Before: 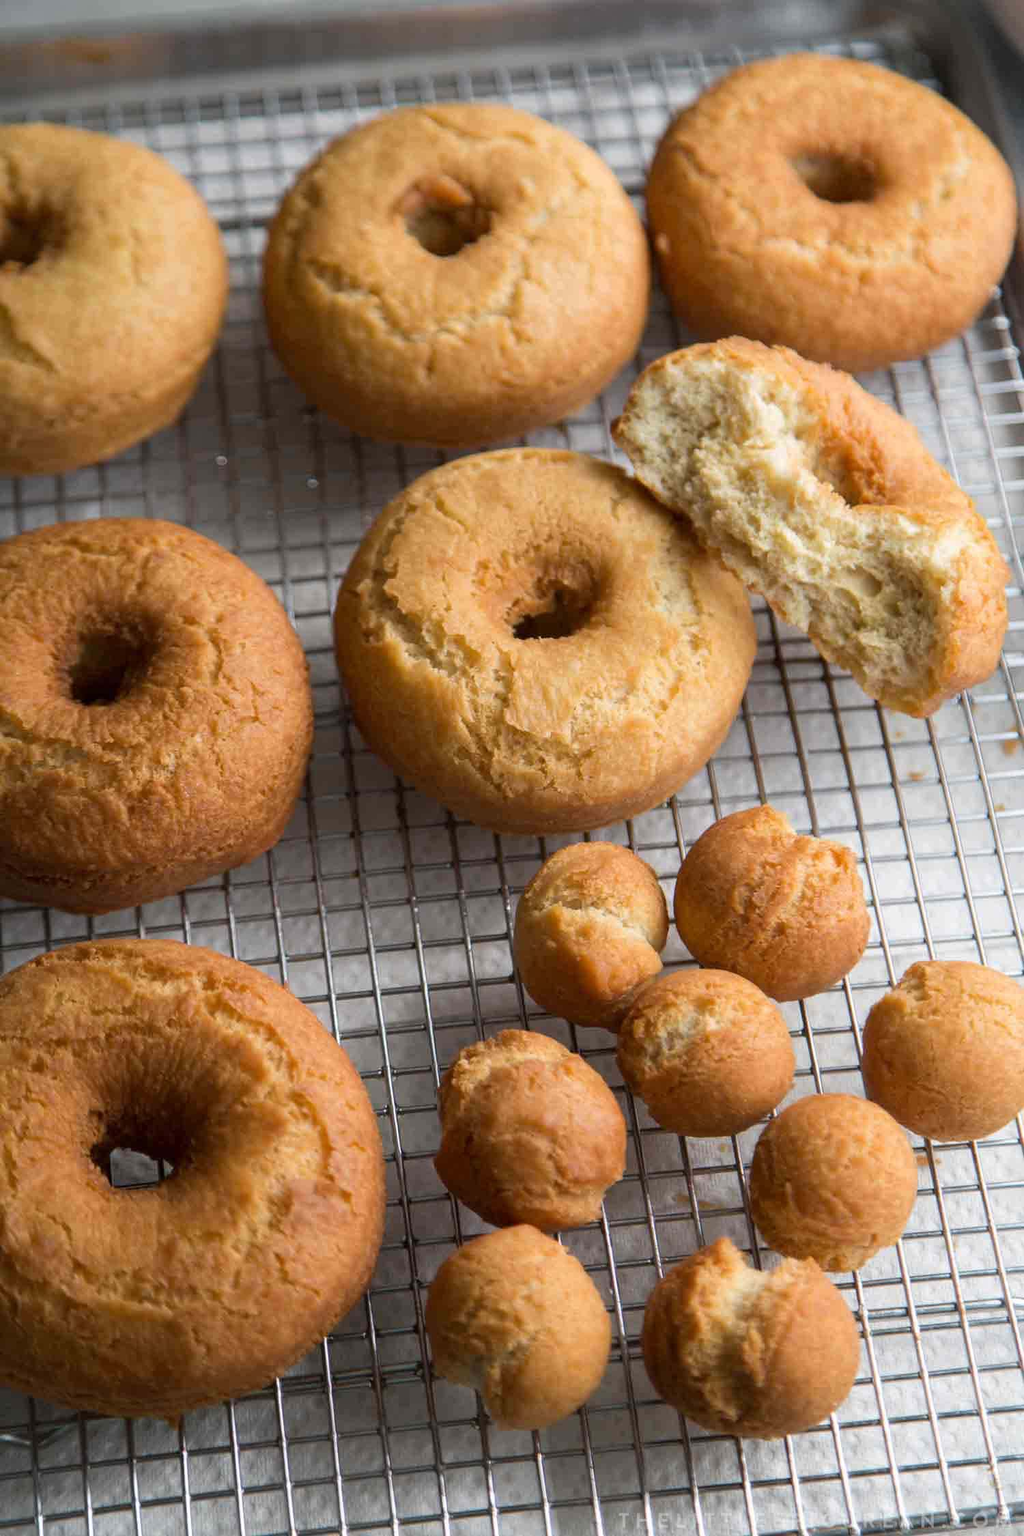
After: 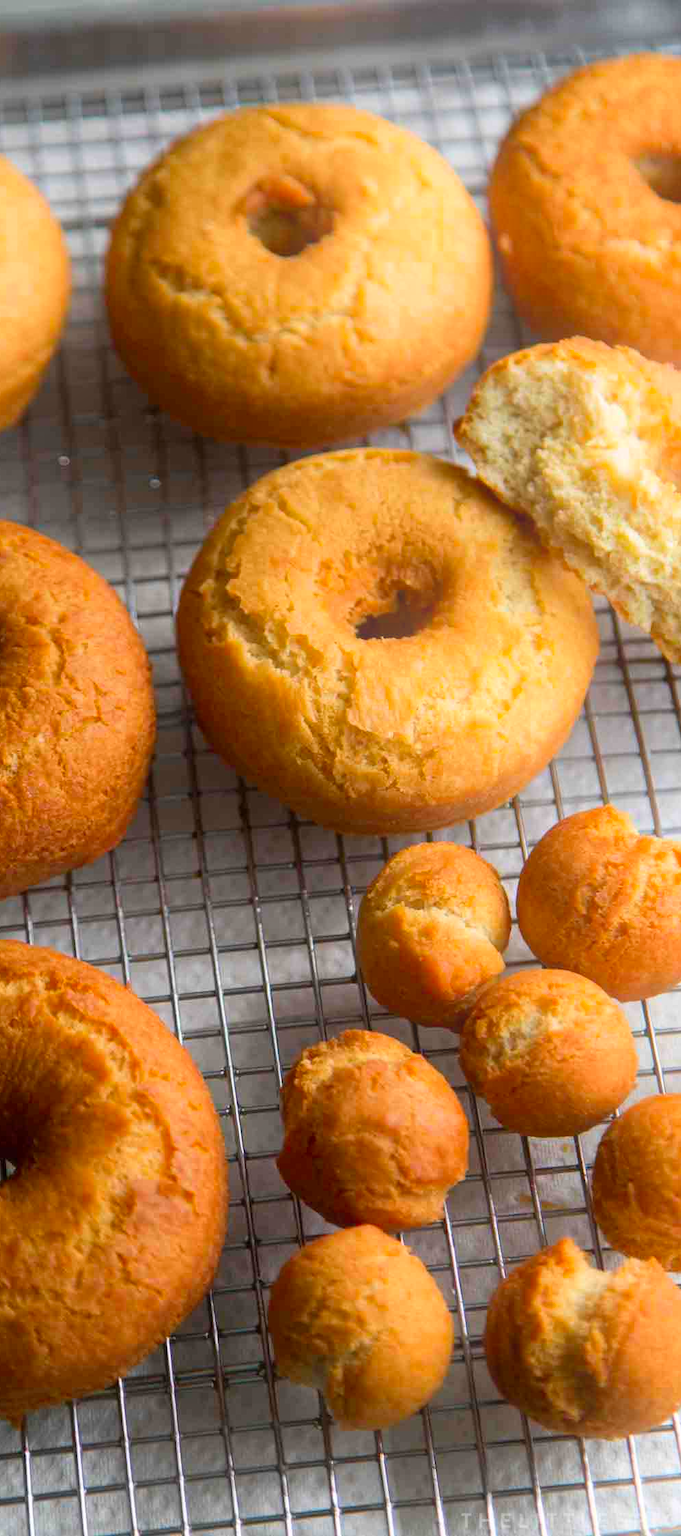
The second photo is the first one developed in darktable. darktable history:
crop: left 15.419%, right 17.914%
contrast brightness saturation: saturation 0.5
bloom: on, module defaults
